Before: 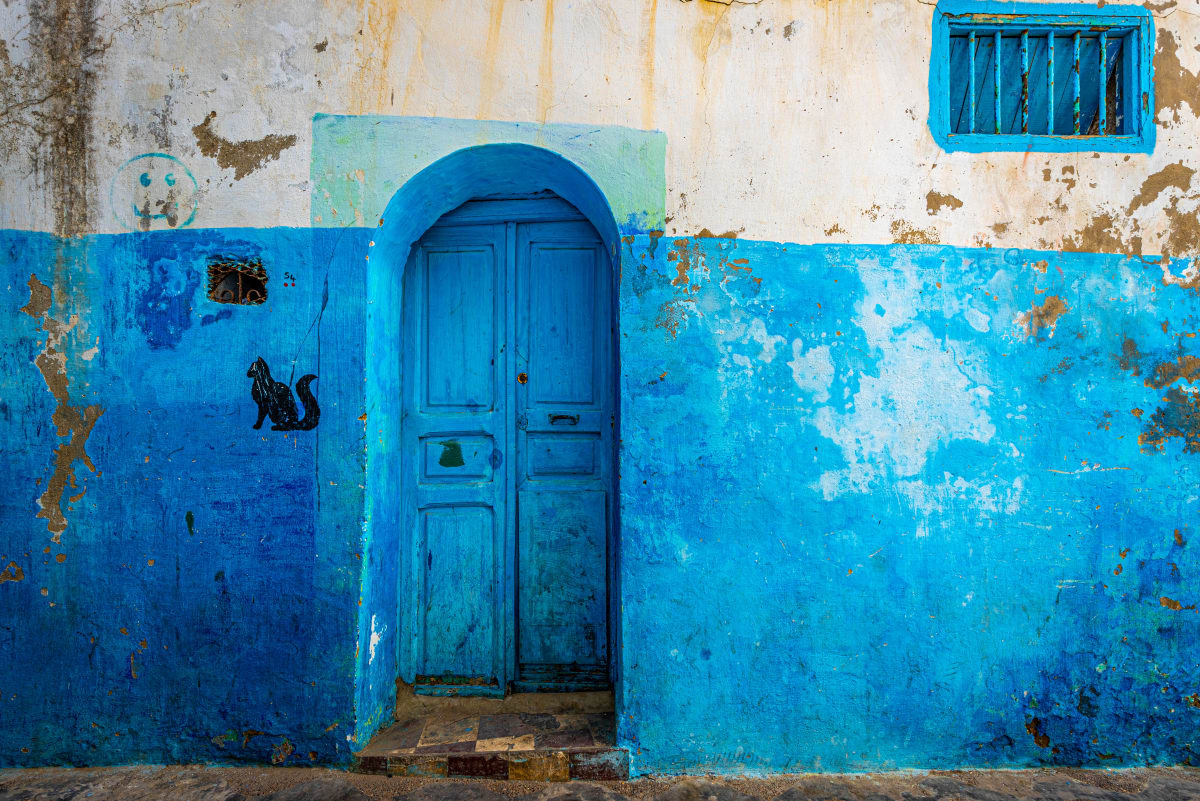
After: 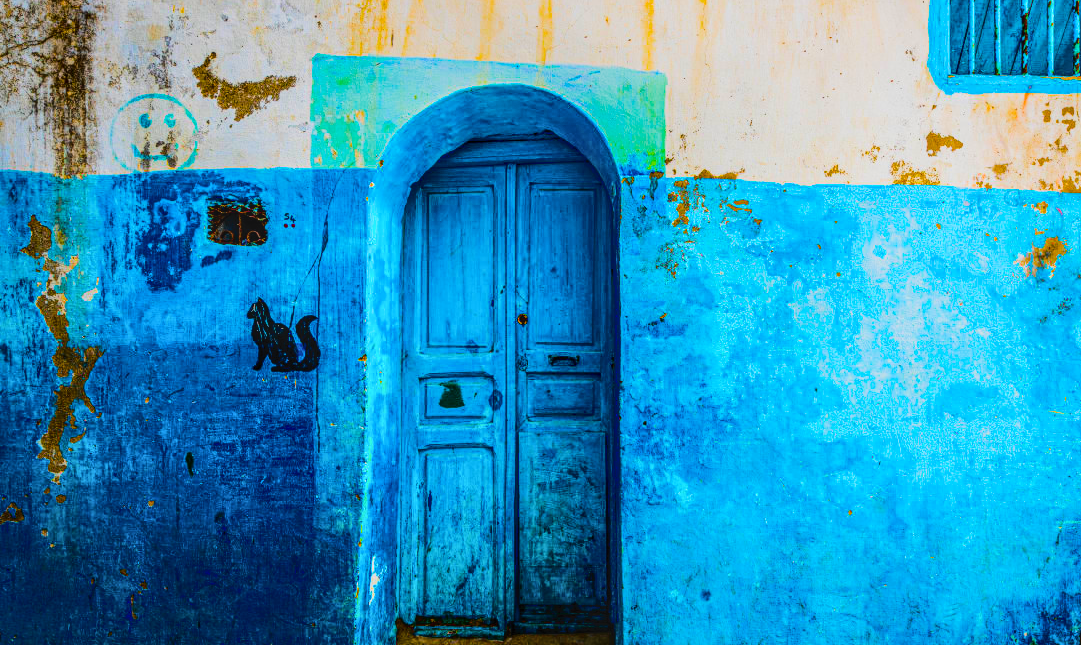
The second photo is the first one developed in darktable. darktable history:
tone curve: curves: ch0 [(0, 0) (0.003, 0.054) (0.011, 0.058) (0.025, 0.069) (0.044, 0.087) (0.069, 0.1) (0.1, 0.123) (0.136, 0.152) (0.177, 0.183) (0.224, 0.234) (0.277, 0.291) (0.335, 0.367) (0.399, 0.441) (0.468, 0.524) (0.543, 0.6) (0.623, 0.673) (0.709, 0.744) (0.801, 0.812) (0.898, 0.89) (1, 1)], color space Lab, linked channels, preserve colors none
exposure: exposure -0.051 EV, compensate highlight preservation false
local contrast: highlights 5%, shadows 5%, detail 133%
crop: top 7.411%, right 9.906%, bottom 11.983%
filmic rgb: black relative exposure -5.02 EV, white relative exposure 3.97 EV, threshold 3.05 EV, structure ↔ texture 99.02%, hardness 2.89, contrast 1.407, highlights saturation mix -29.94%, enable highlight reconstruction true
color balance rgb: global offset › luminance 0.773%, linear chroma grading › global chroma 19.878%, perceptual saturation grading › global saturation 98.838%
